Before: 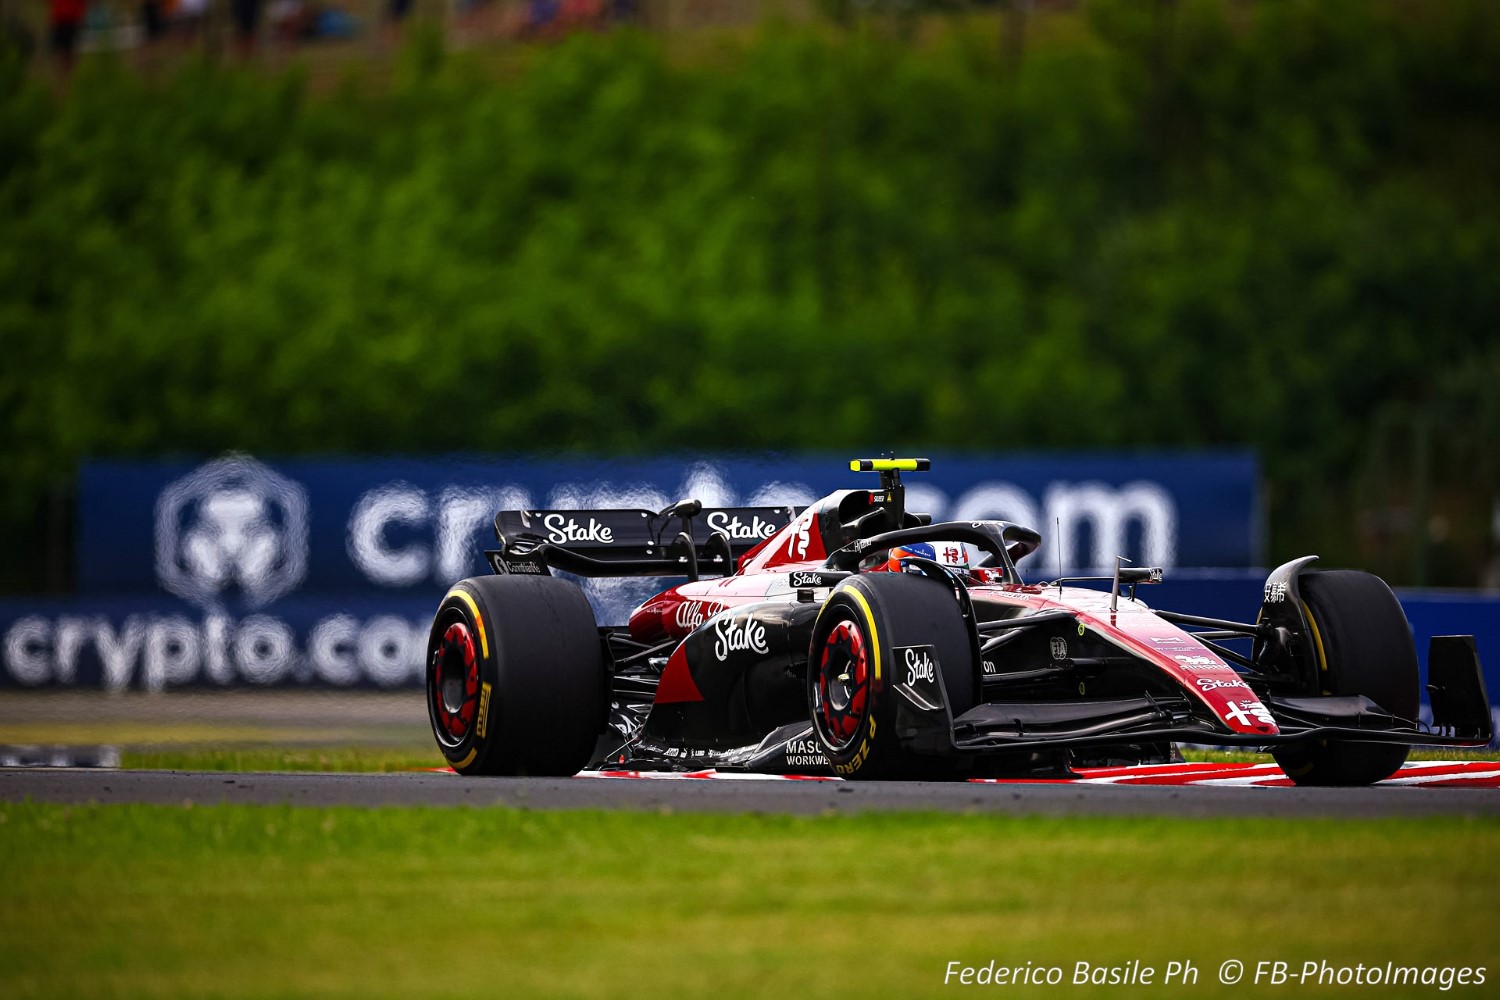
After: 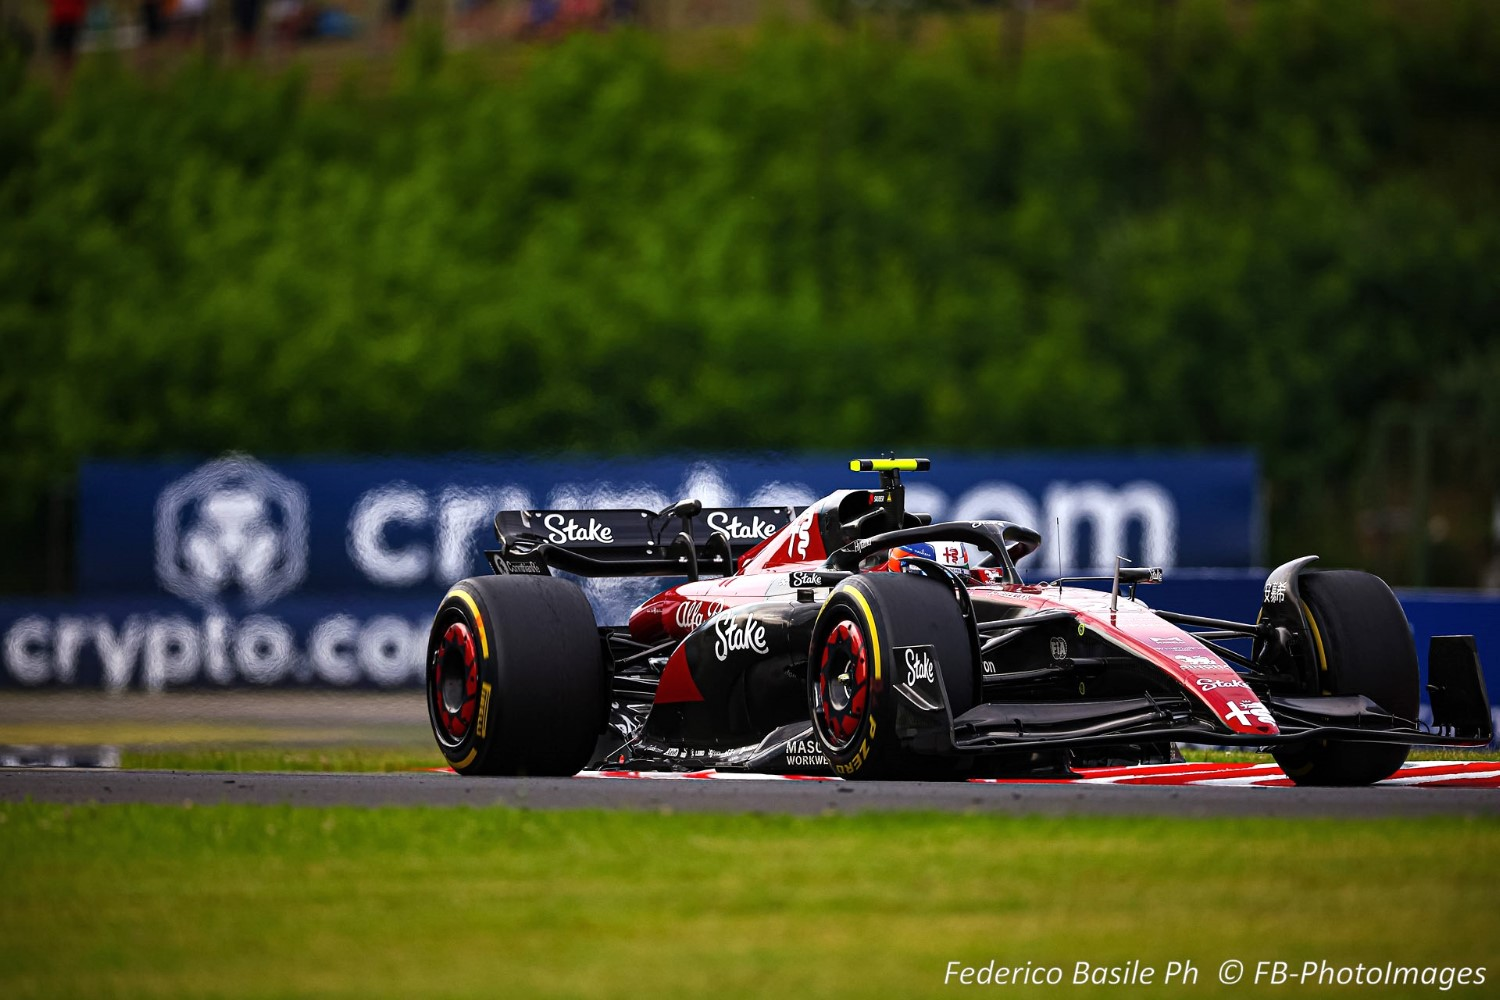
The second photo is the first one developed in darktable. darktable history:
shadows and highlights: shadows 20.91, highlights -82.73, soften with gaussian
